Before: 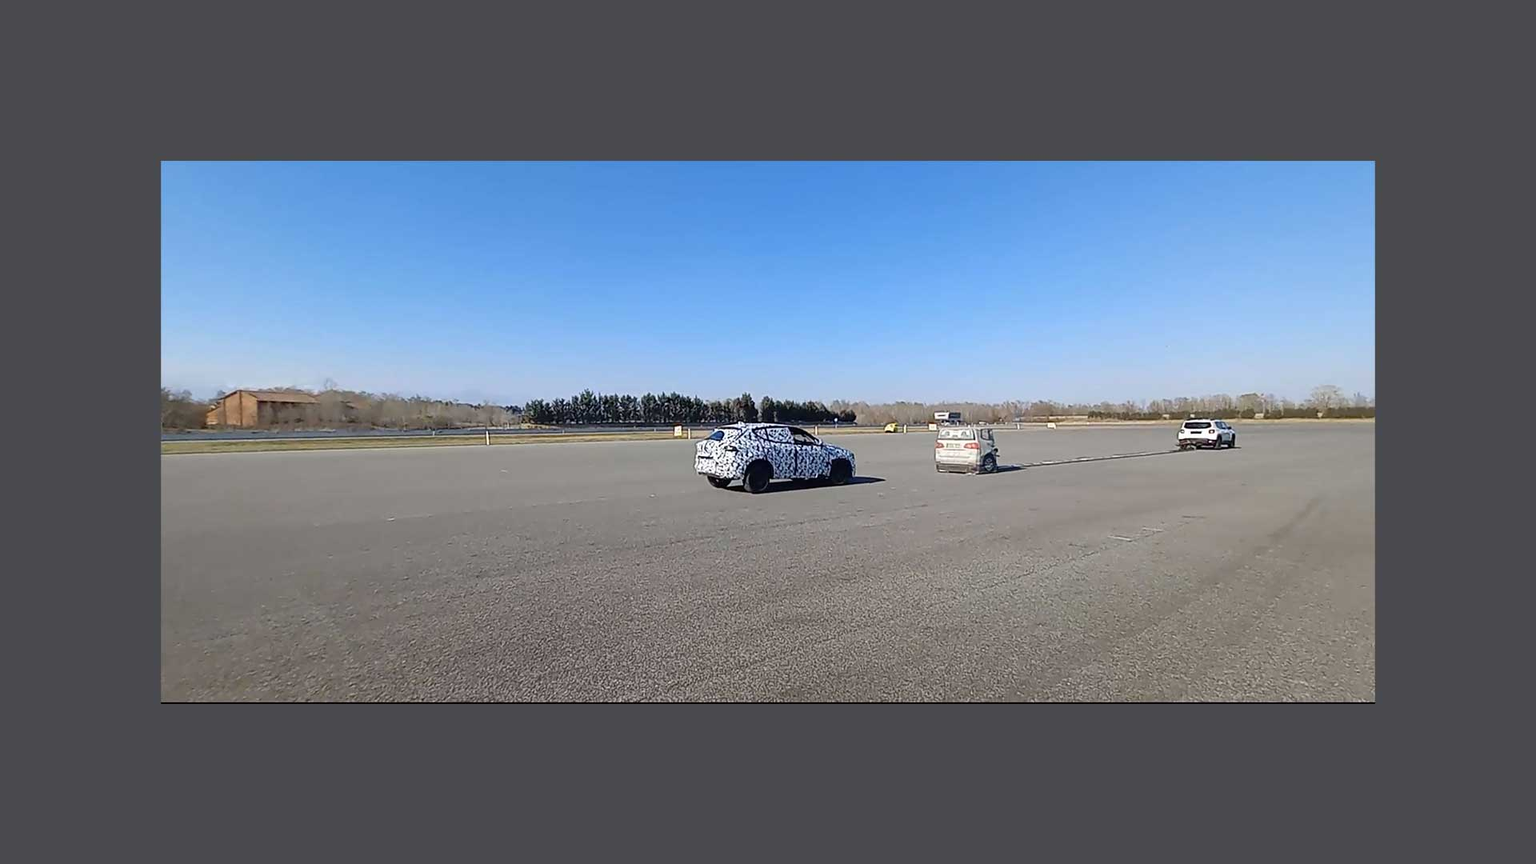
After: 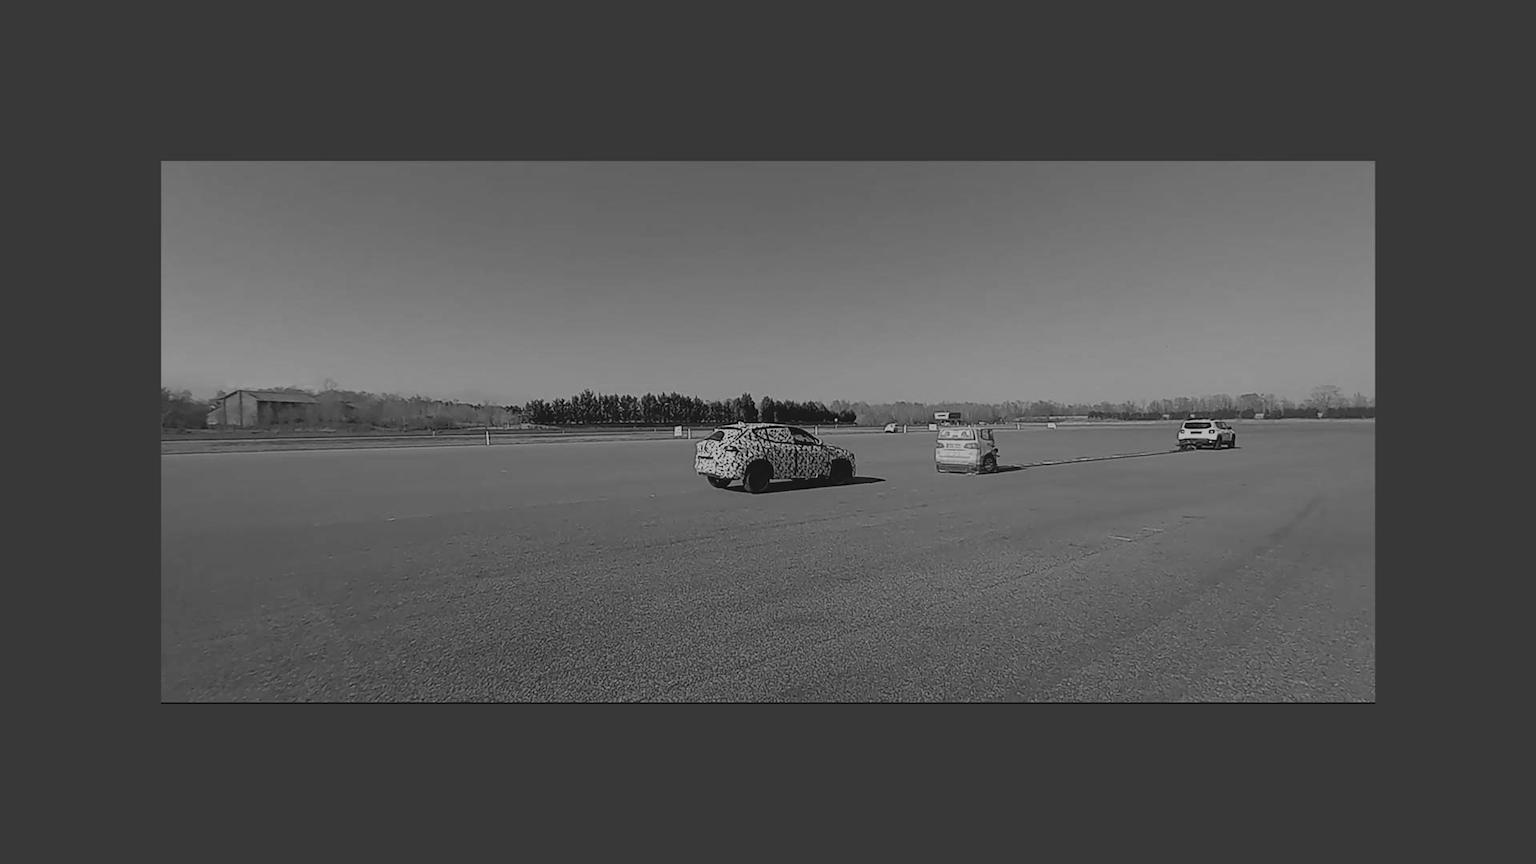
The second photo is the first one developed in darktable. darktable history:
exposure: black level correction -0.016, exposure -1.018 EV, compensate highlight preservation false
monochrome: a 32, b 64, size 2.3
